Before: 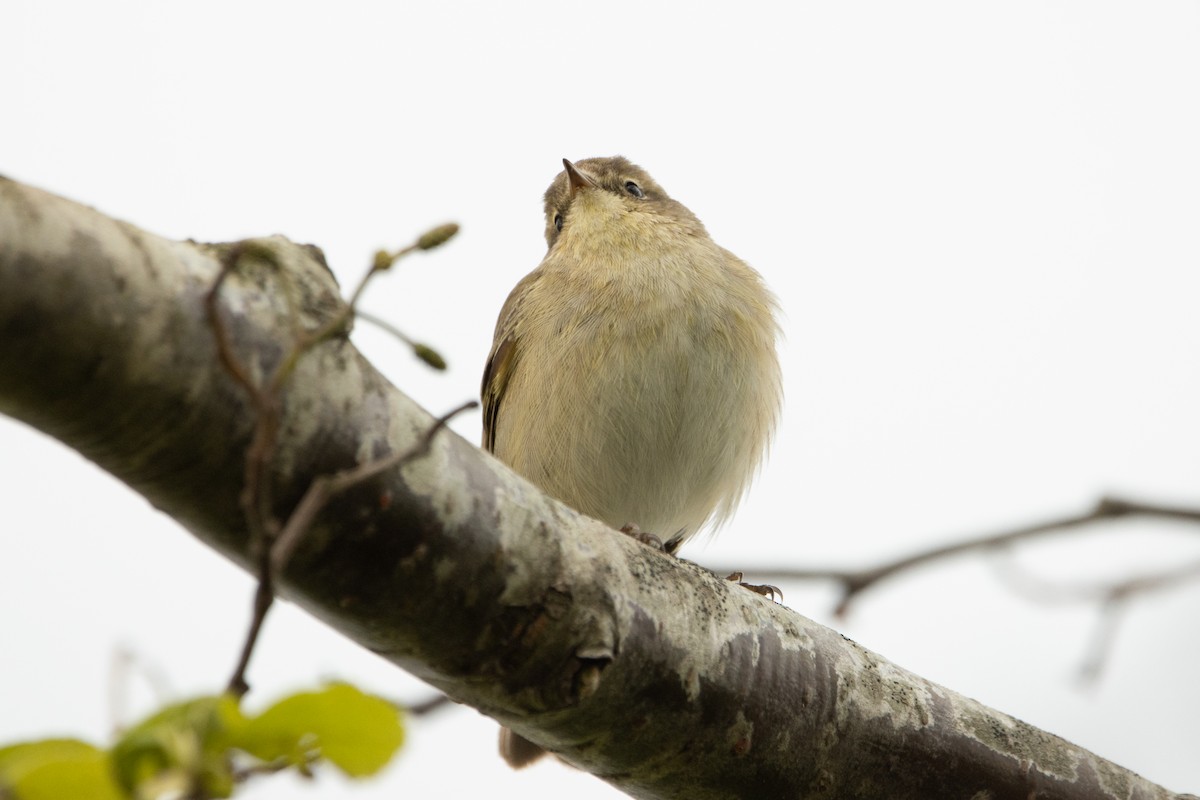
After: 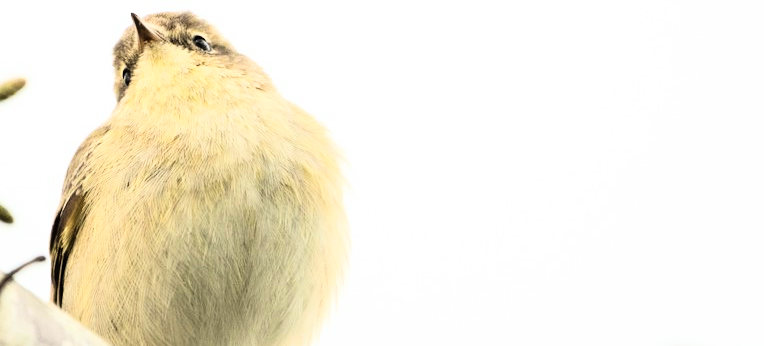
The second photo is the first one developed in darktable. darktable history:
crop: left 36.005%, top 18.293%, right 0.31%, bottom 38.444%
rgb curve: curves: ch0 [(0, 0) (0.21, 0.15) (0.24, 0.21) (0.5, 0.75) (0.75, 0.96) (0.89, 0.99) (1, 1)]; ch1 [(0, 0.02) (0.21, 0.13) (0.25, 0.2) (0.5, 0.67) (0.75, 0.9) (0.89, 0.97) (1, 1)]; ch2 [(0, 0.02) (0.21, 0.13) (0.25, 0.2) (0.5, 0.67) (0.75, 0.9) (0.89, 0.97) (1, 1)], compensate middle gray true
